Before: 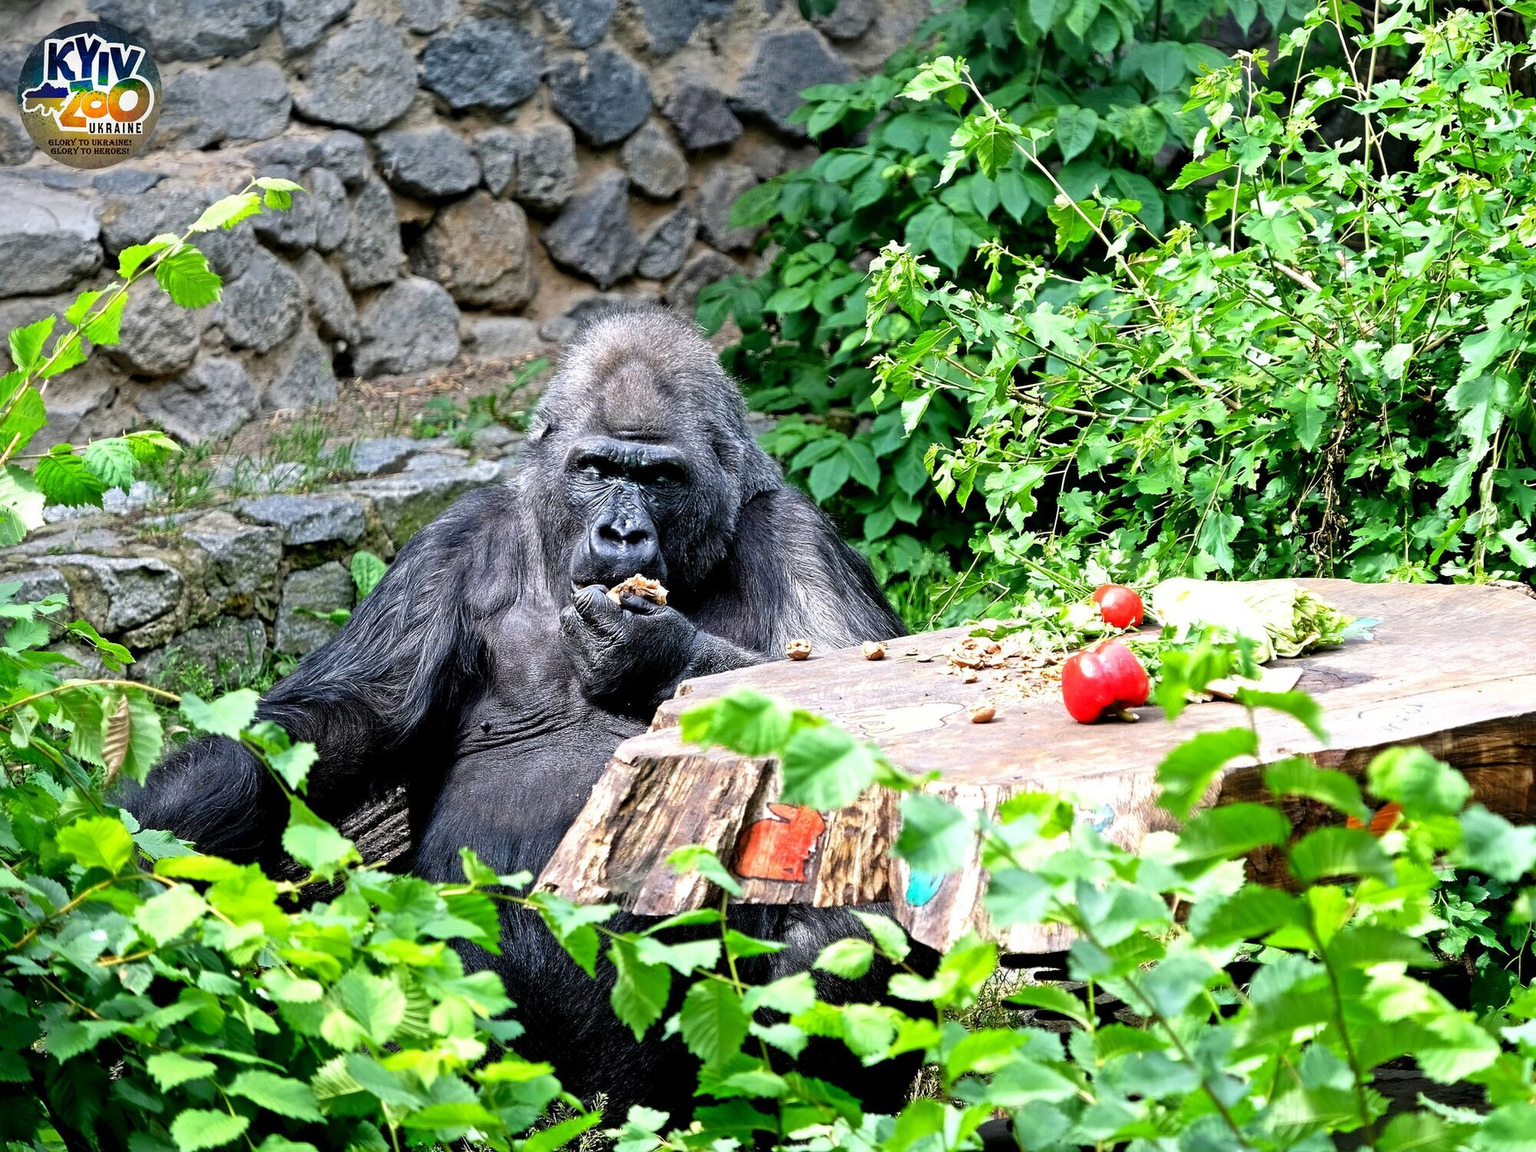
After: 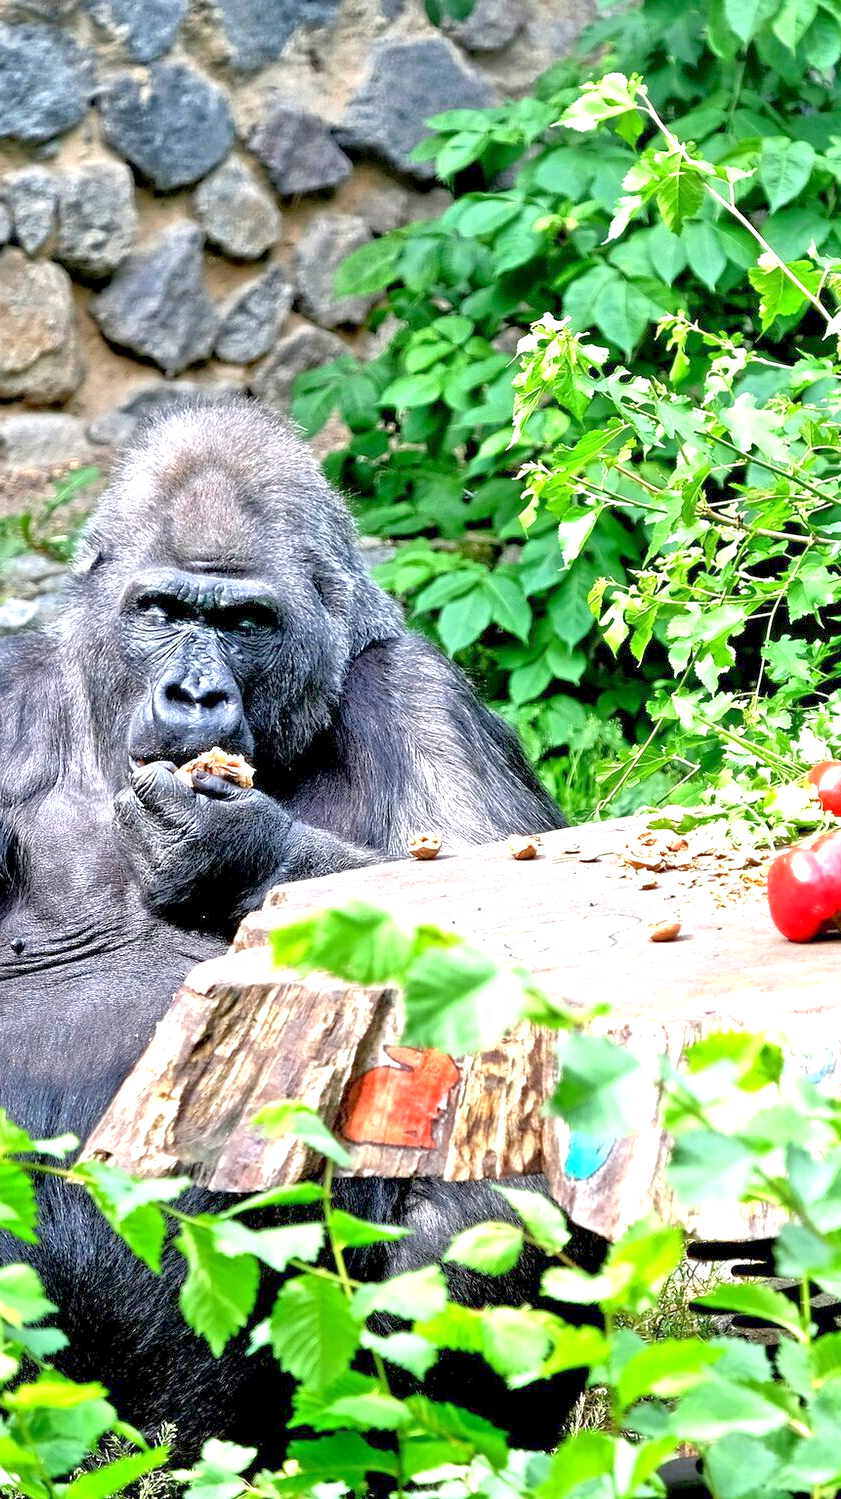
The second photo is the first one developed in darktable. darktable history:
crop: left 30.776%, right 27.129%
exposure: black level correction 0.001, exposure 0.5 EV, compensate highlight preservation false
tone equalizer: -8 EV 1.98 EV, -7 EV 2 EV, -6 EV 1.97 EV, -5 EV 1.99 EV, -4 EV 1.97 EV, -3 EV 1.48 EV, -2 EV 0.989 EV, -1 EV 0.512 EV
